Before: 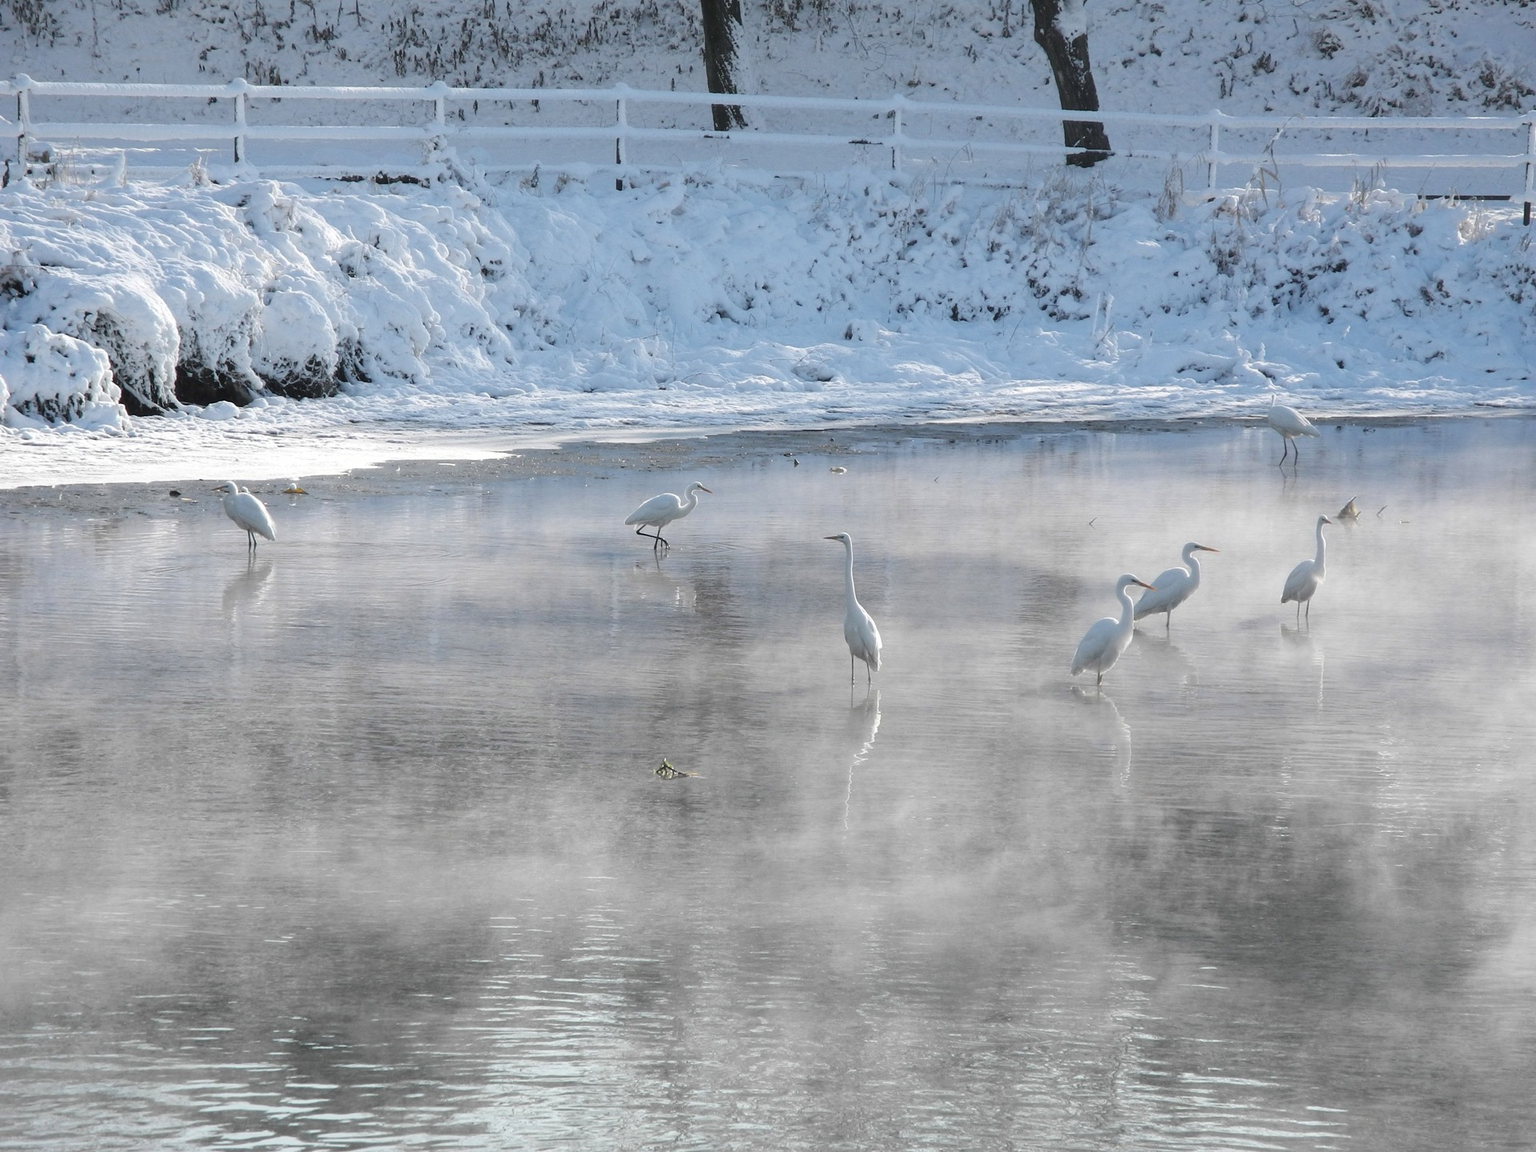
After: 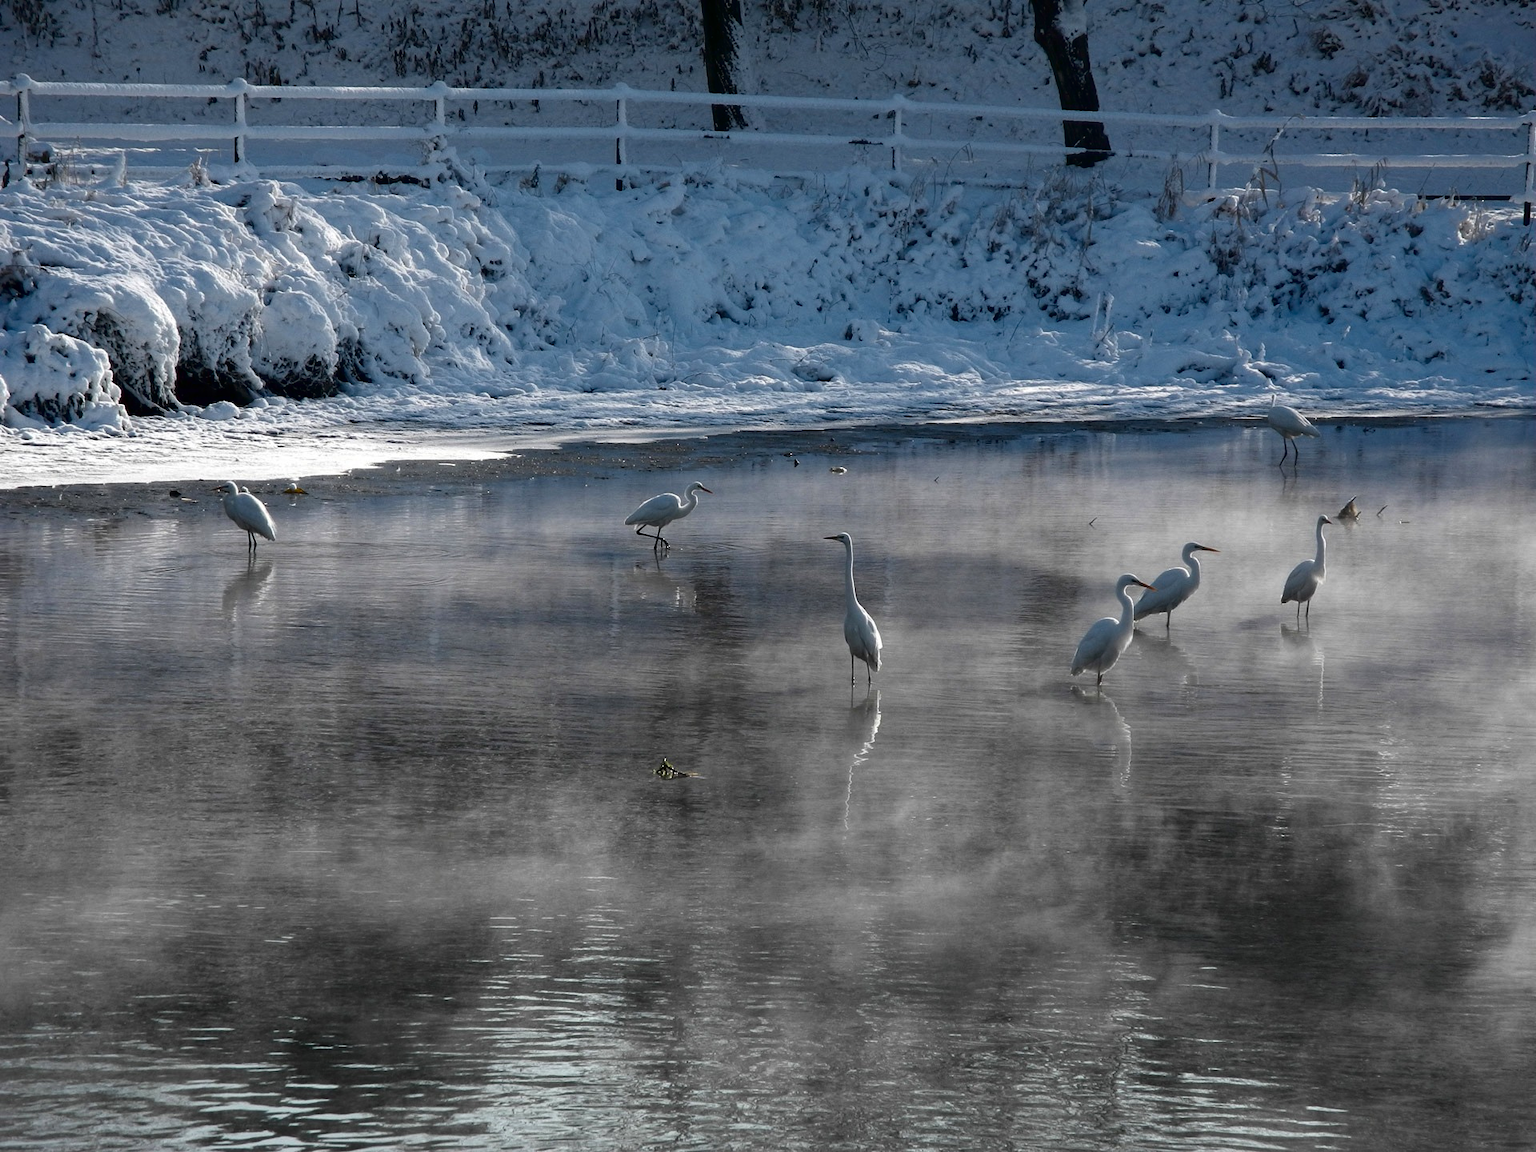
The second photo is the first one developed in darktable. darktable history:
contrast brightness saturation: contrast 0.094, brightness -0.588, saturation 0.167
